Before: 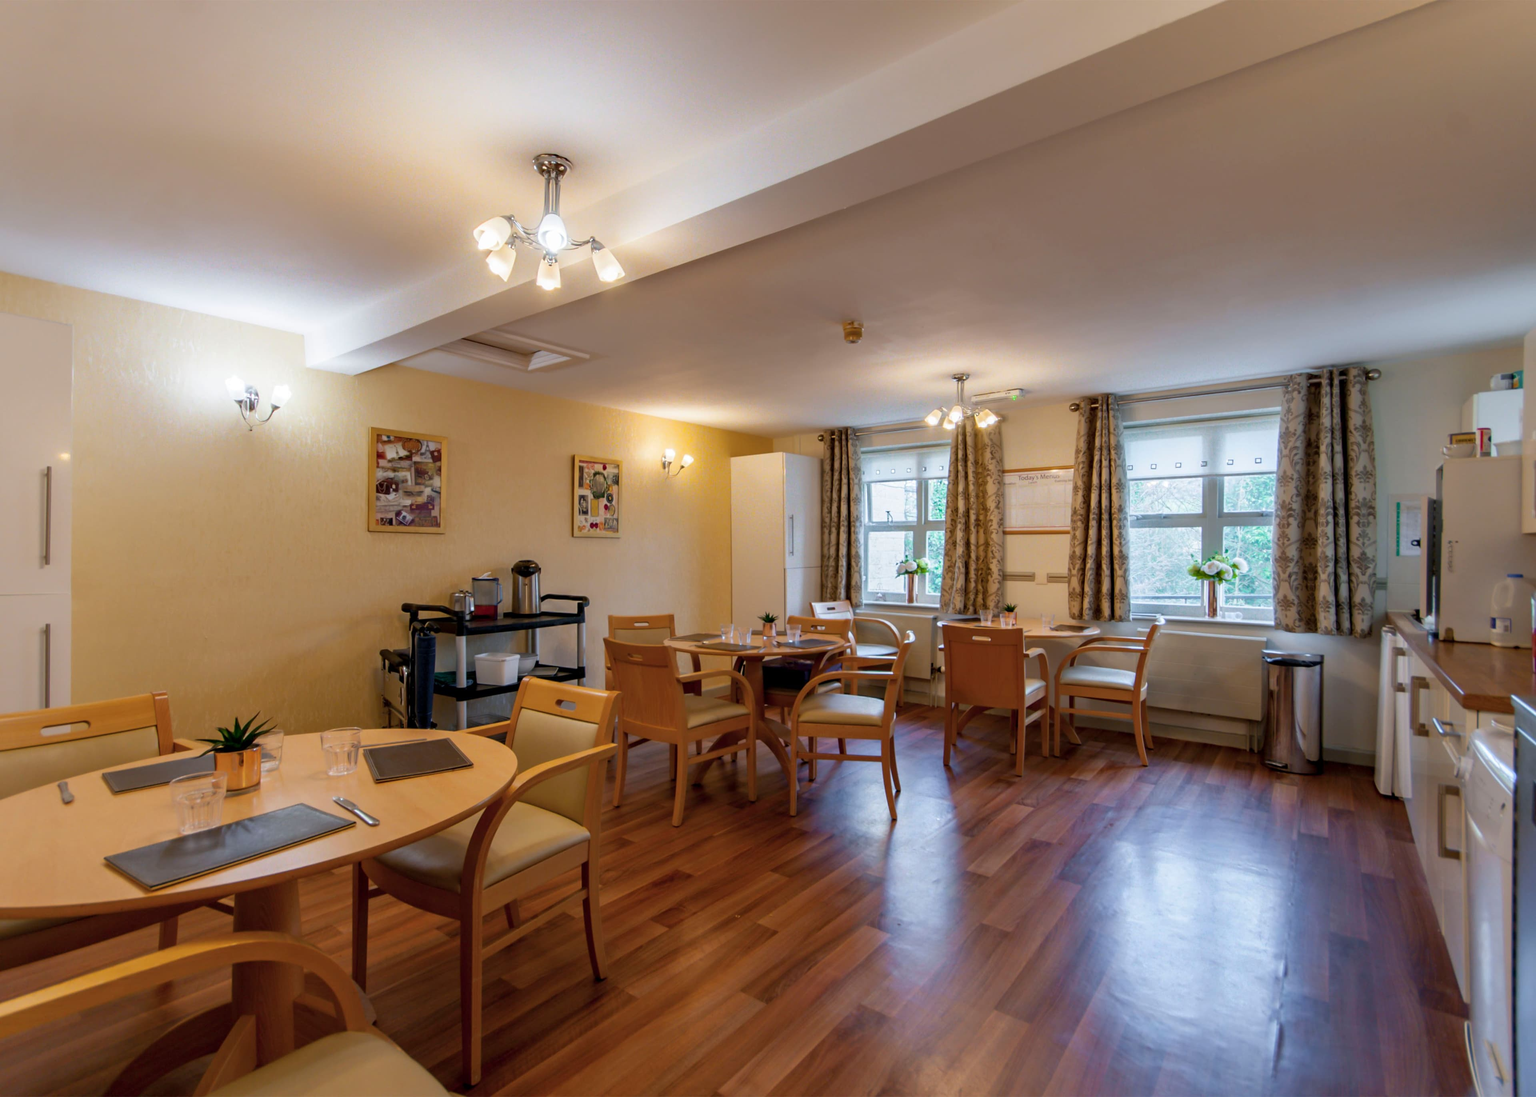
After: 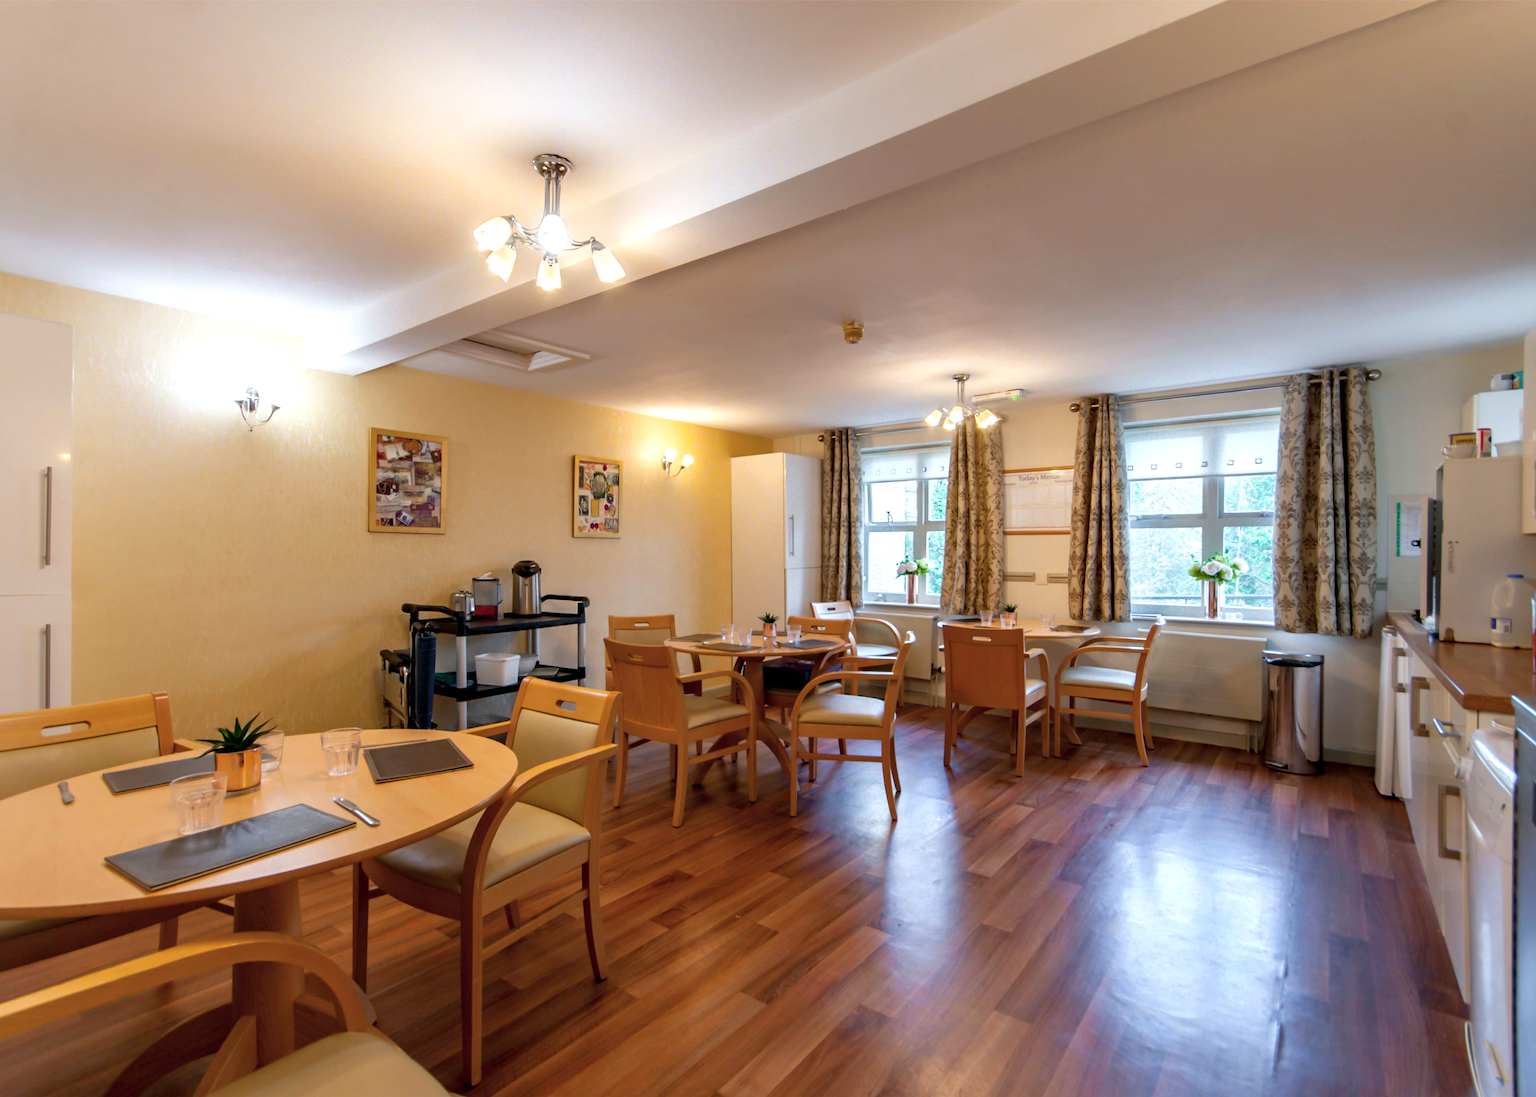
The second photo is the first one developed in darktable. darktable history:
exposure: exposure 0.402 EV, compensate highlight preservation false
